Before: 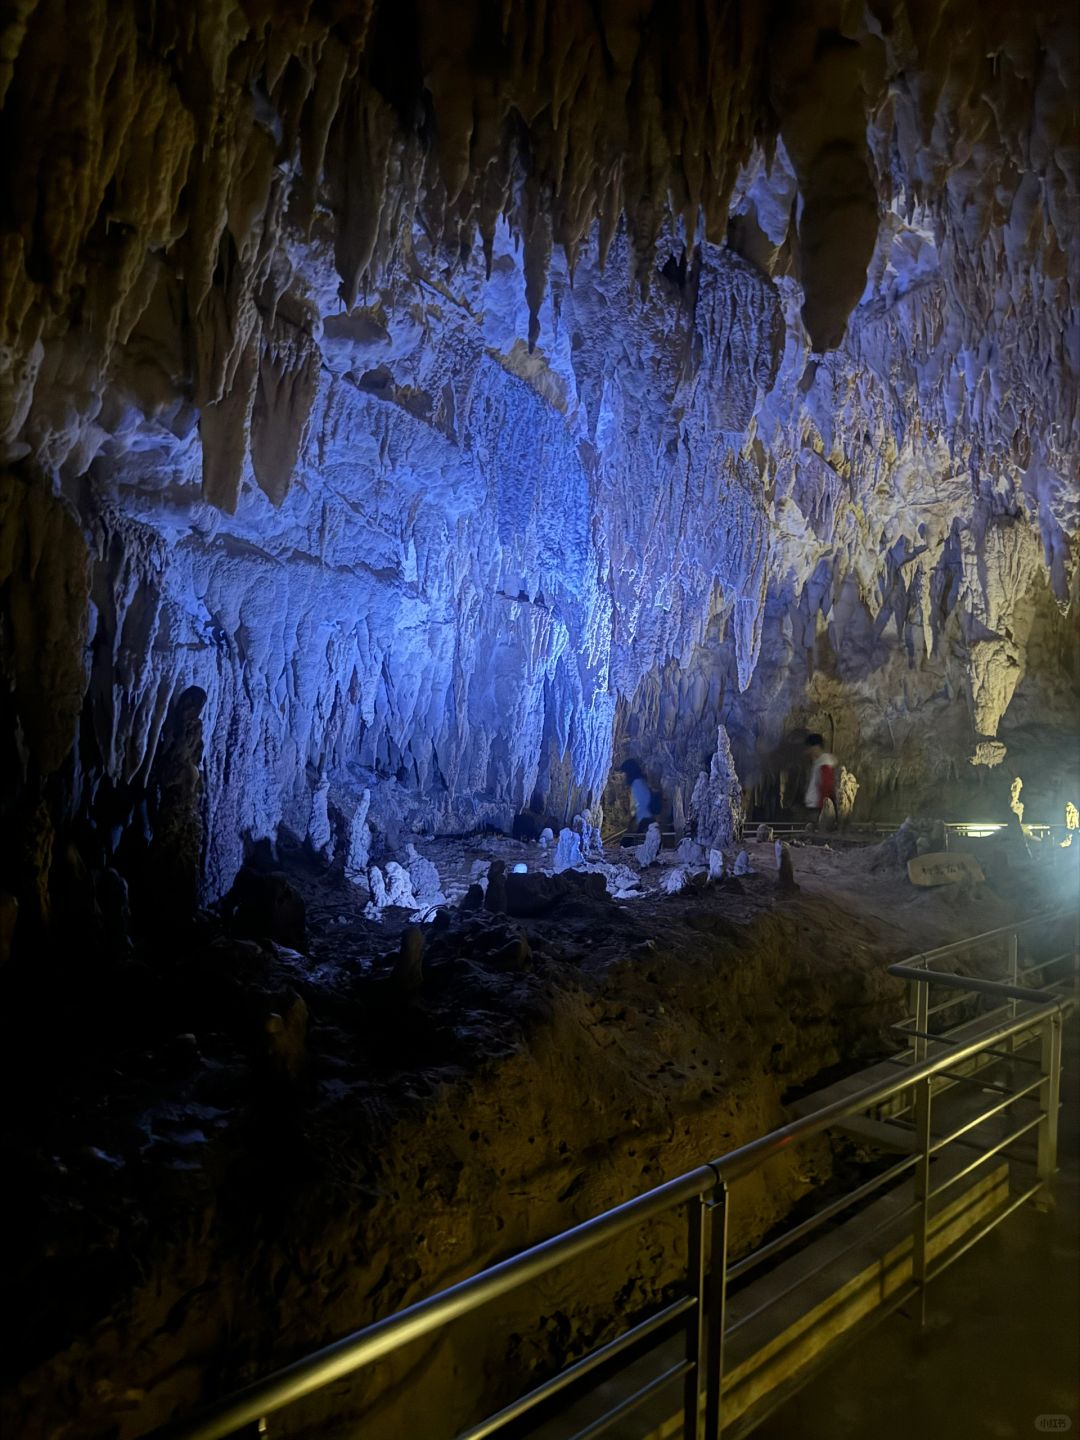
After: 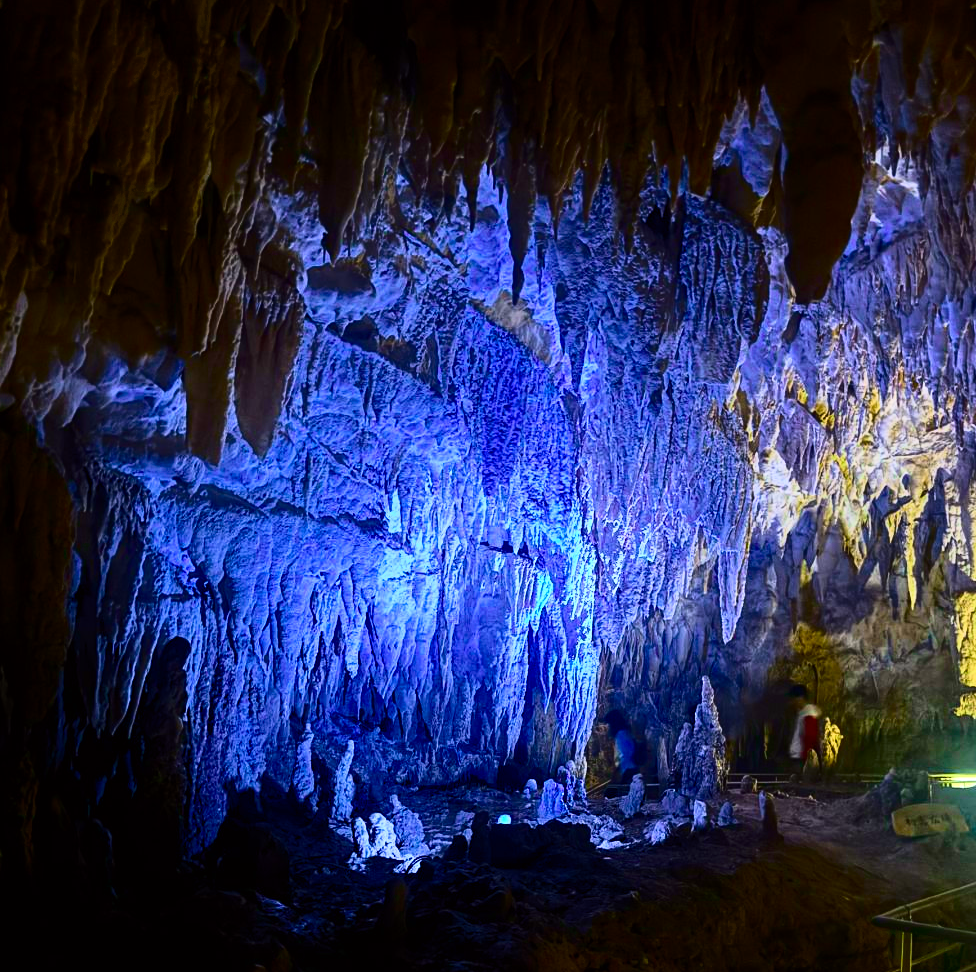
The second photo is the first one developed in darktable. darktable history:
tone curve: curves: ch0 [(0, 0) (0.187, 0.12) (0.392, 0.438) (0.704, 0.86) (0.858, 0.938) (1, 0.981)]; ch1 [(0, 0) (0.402, 0.36) (0.476, 0.456) (0.498, 0.501) (0.518, 0.521) (0.58, 0.598) (0.619, 0.663) (0.692, 0.744) (1, 1)]; ch2 [(0, 0) (0.427, 0.417) (0.483, 0.481) (0.503, 0.503) (0.526, 0.53) (0.563, 0.585) (0.626, 0.703) (0.699, 0.753) (0.997, 0.858)], color space Lab, independent channels
color balance rgb: linear chroma grading › global chroma 9%, perceptual saturation grading › global saturation 36%, perceptual saturation grading › shadows 35%, perceptual brilliance grading › global brilliance 15%, perceptual brilliance grading › shadows -35%, global vibrance 15%
velvia: on, module defaults
crop: left 1.509%, top 3.452%, right 7.696%, bottom 28.452%
